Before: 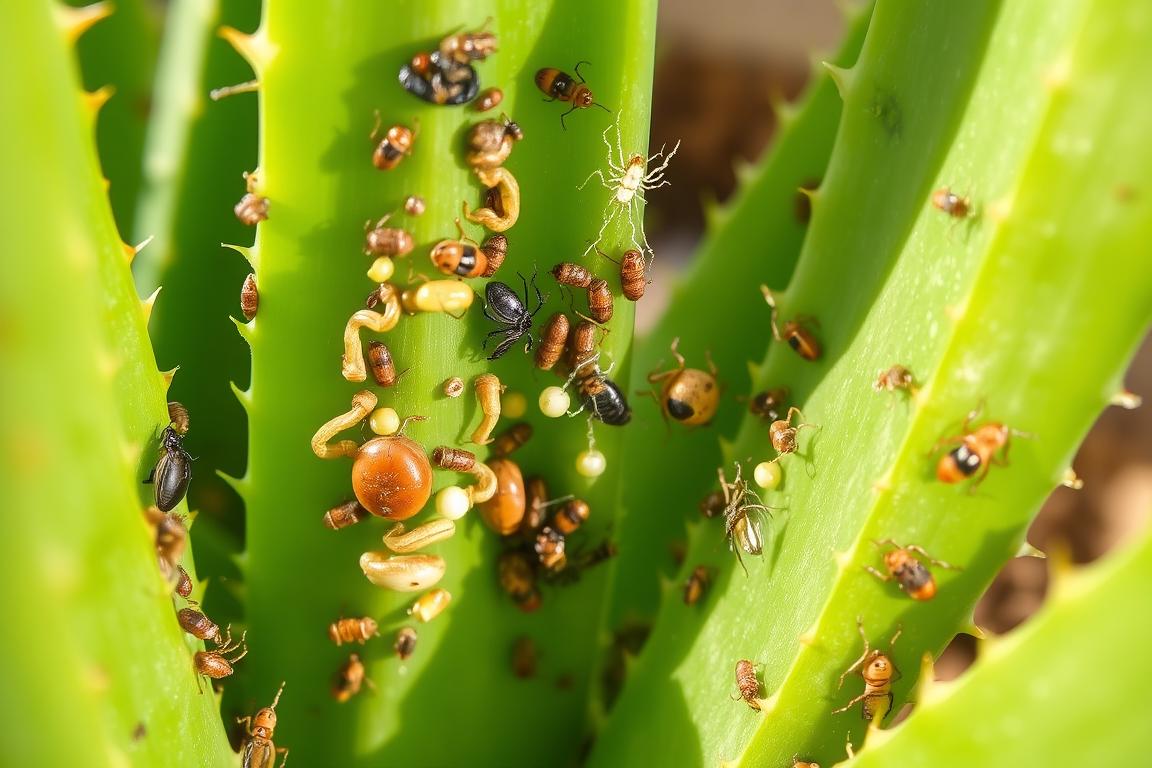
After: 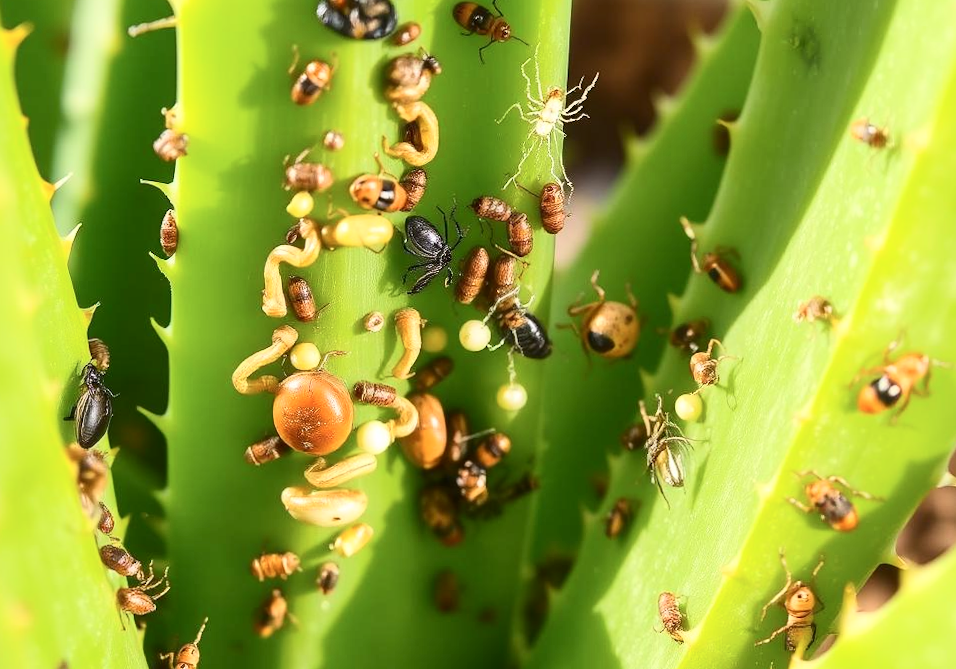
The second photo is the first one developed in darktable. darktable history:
crop: left 6.446%, top 8.188%, right 9.538%, bottom 3.548%
contrast brightness saturation: contrast 0.24, brightness 0.09
rotate and perspective: rotation -0.45°, automatic cropping original format, crop left 0.008, crop right 0.992, crop top 0.012, crop bottom 0.988
